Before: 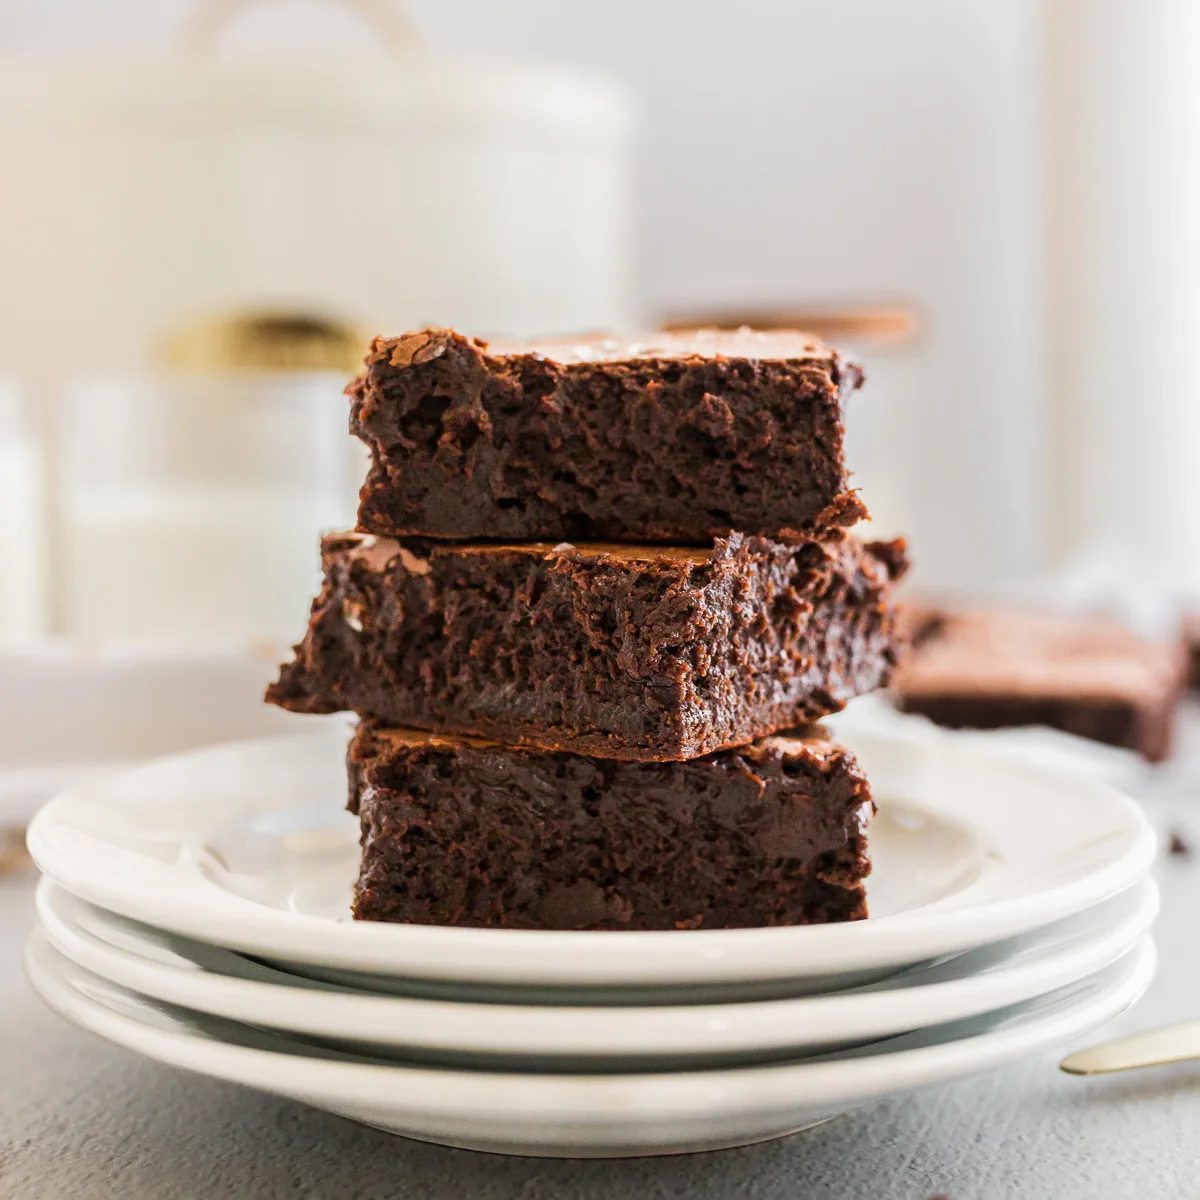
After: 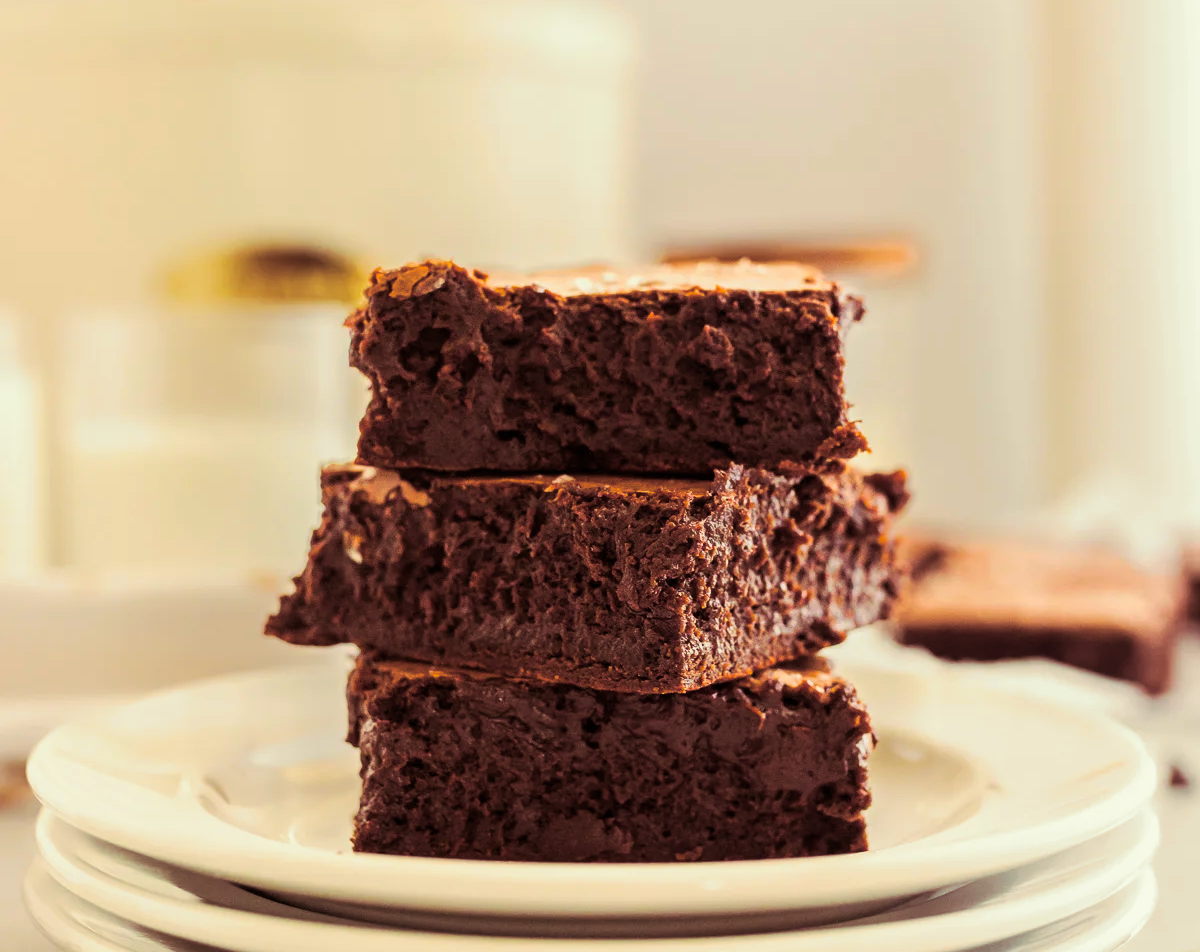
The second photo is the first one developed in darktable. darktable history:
color correction: highlights a* 1.39, highlights b* 17.83
crop and rotate: top 5.667%, bottom 14.937%
color balance rgb: perceptual saturation grading › global saturation 20%, global vibrance 20%
split-toning: highlights › hue 180°
